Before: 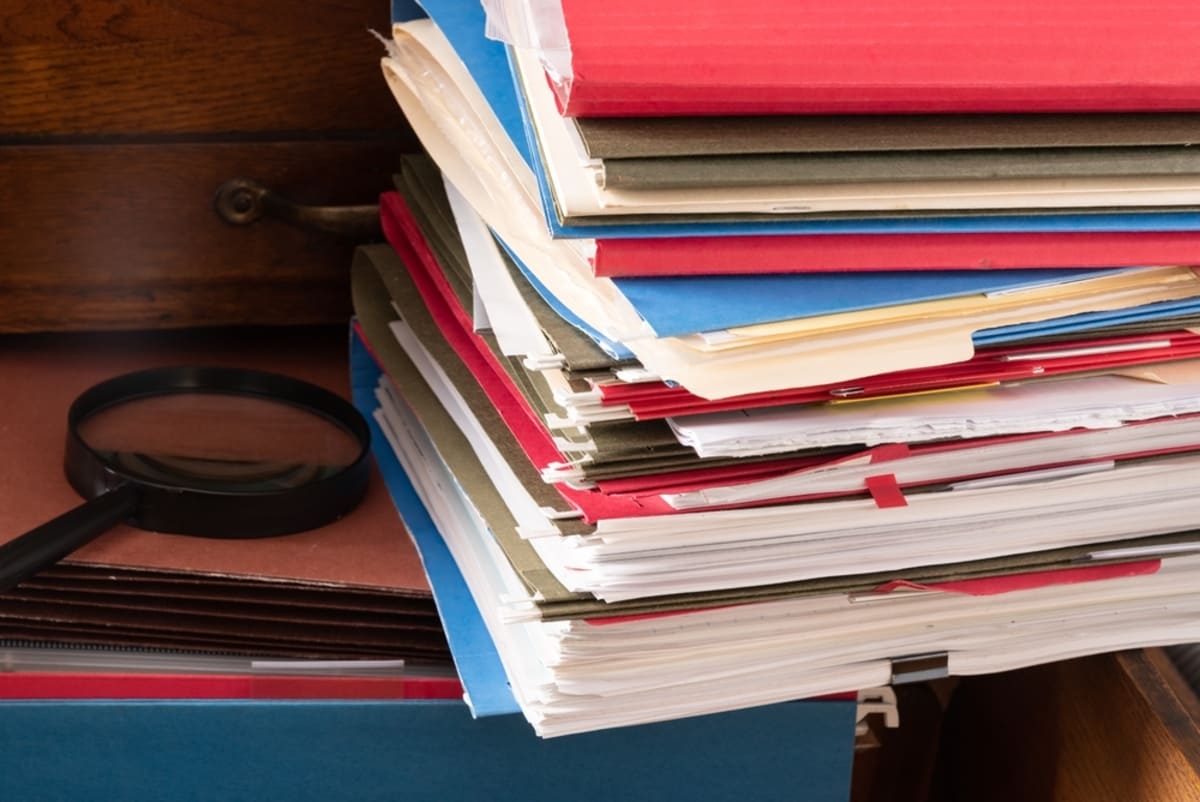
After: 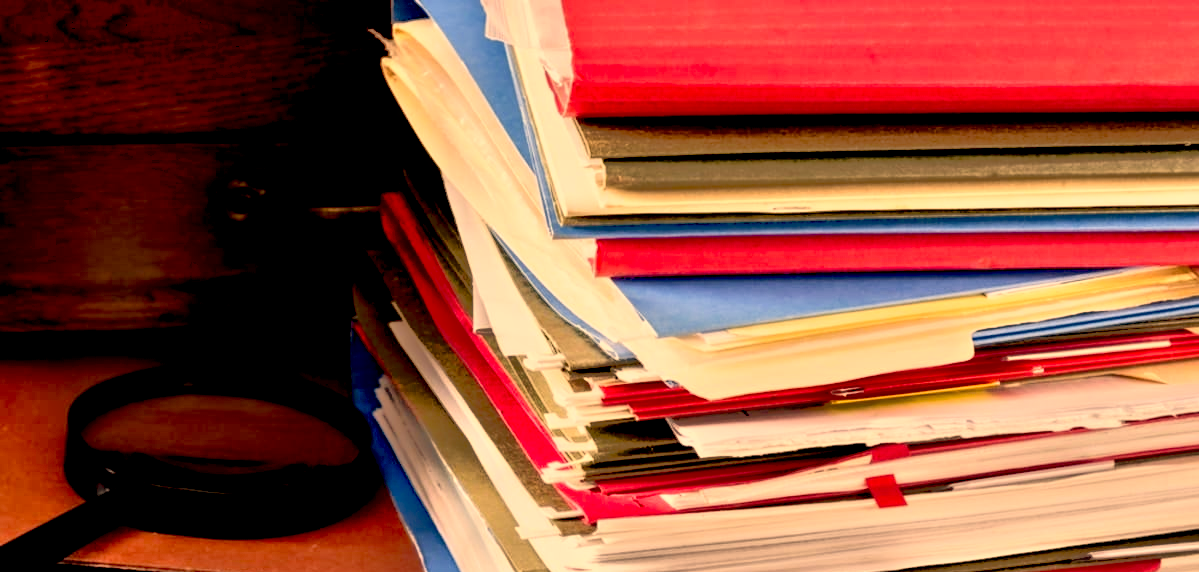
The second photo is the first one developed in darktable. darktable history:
crop: right 0%, bottom 28.661%
exposure: black level correction 0.025, exposure 0.185 EV, compensate highlight preservation false
shadows and highlights: shadows 11.02, white point adjustment 1.23, soften with gaussian
color correction: highlights a* 14.83, highlights b* 31.7
tone equalizer: -7 EV -0.619 EV, -6 EV 0.973 EV, -5 EV -0.474 EV, -4 EV 0.454 EV, -3 EV 0.43 EV, -2 EV 0.132 EV, -1 EV -0.172 EV, +0 EV -0.403 EV
base curve: curves: ch0 [(0, 0) (0.666, 0.806) (1, 1)]
local contrast: highlights 100%, shadows 98%, detail 119%, midtone range 0.2
